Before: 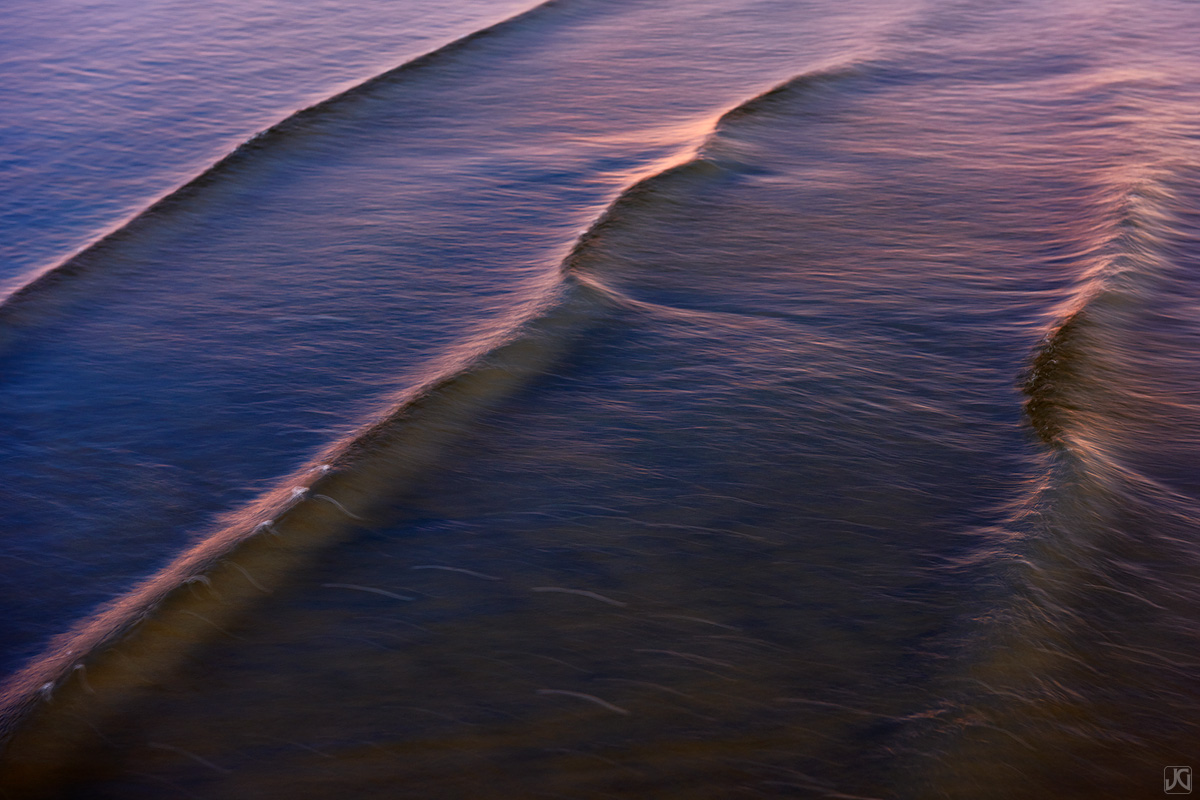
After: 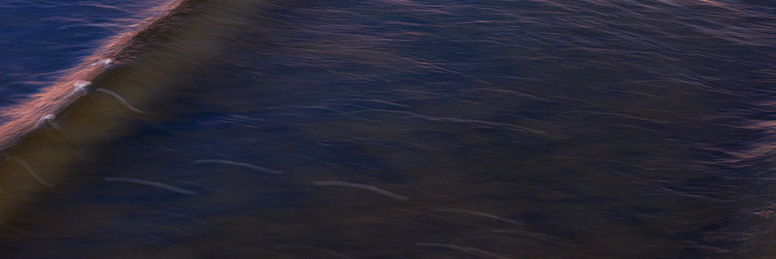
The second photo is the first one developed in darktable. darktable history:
crop: left 18.185%, top 50.769%, right 17.108%, bottom 16.849%
